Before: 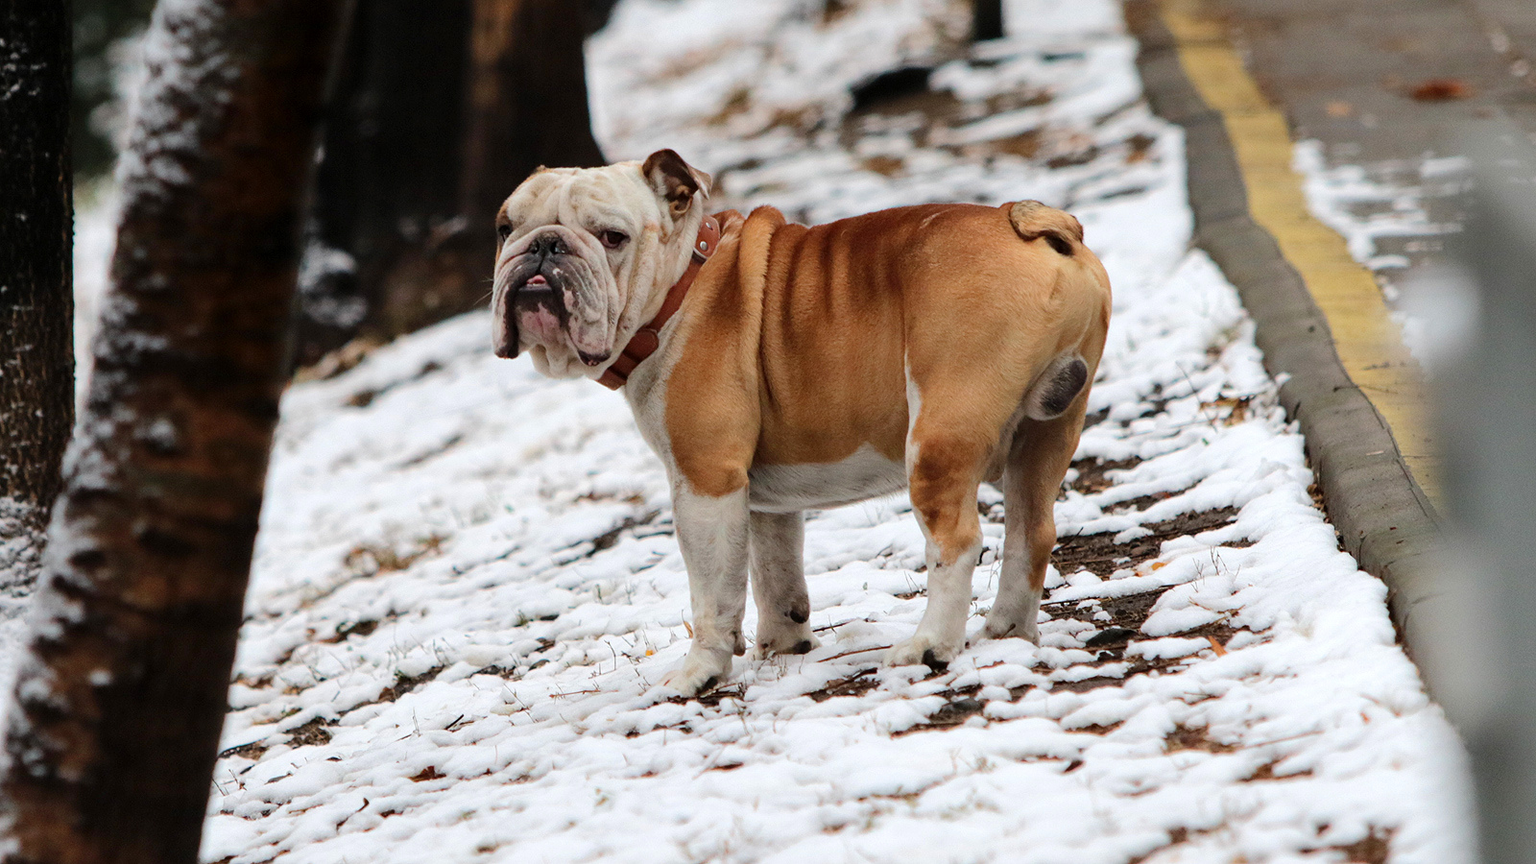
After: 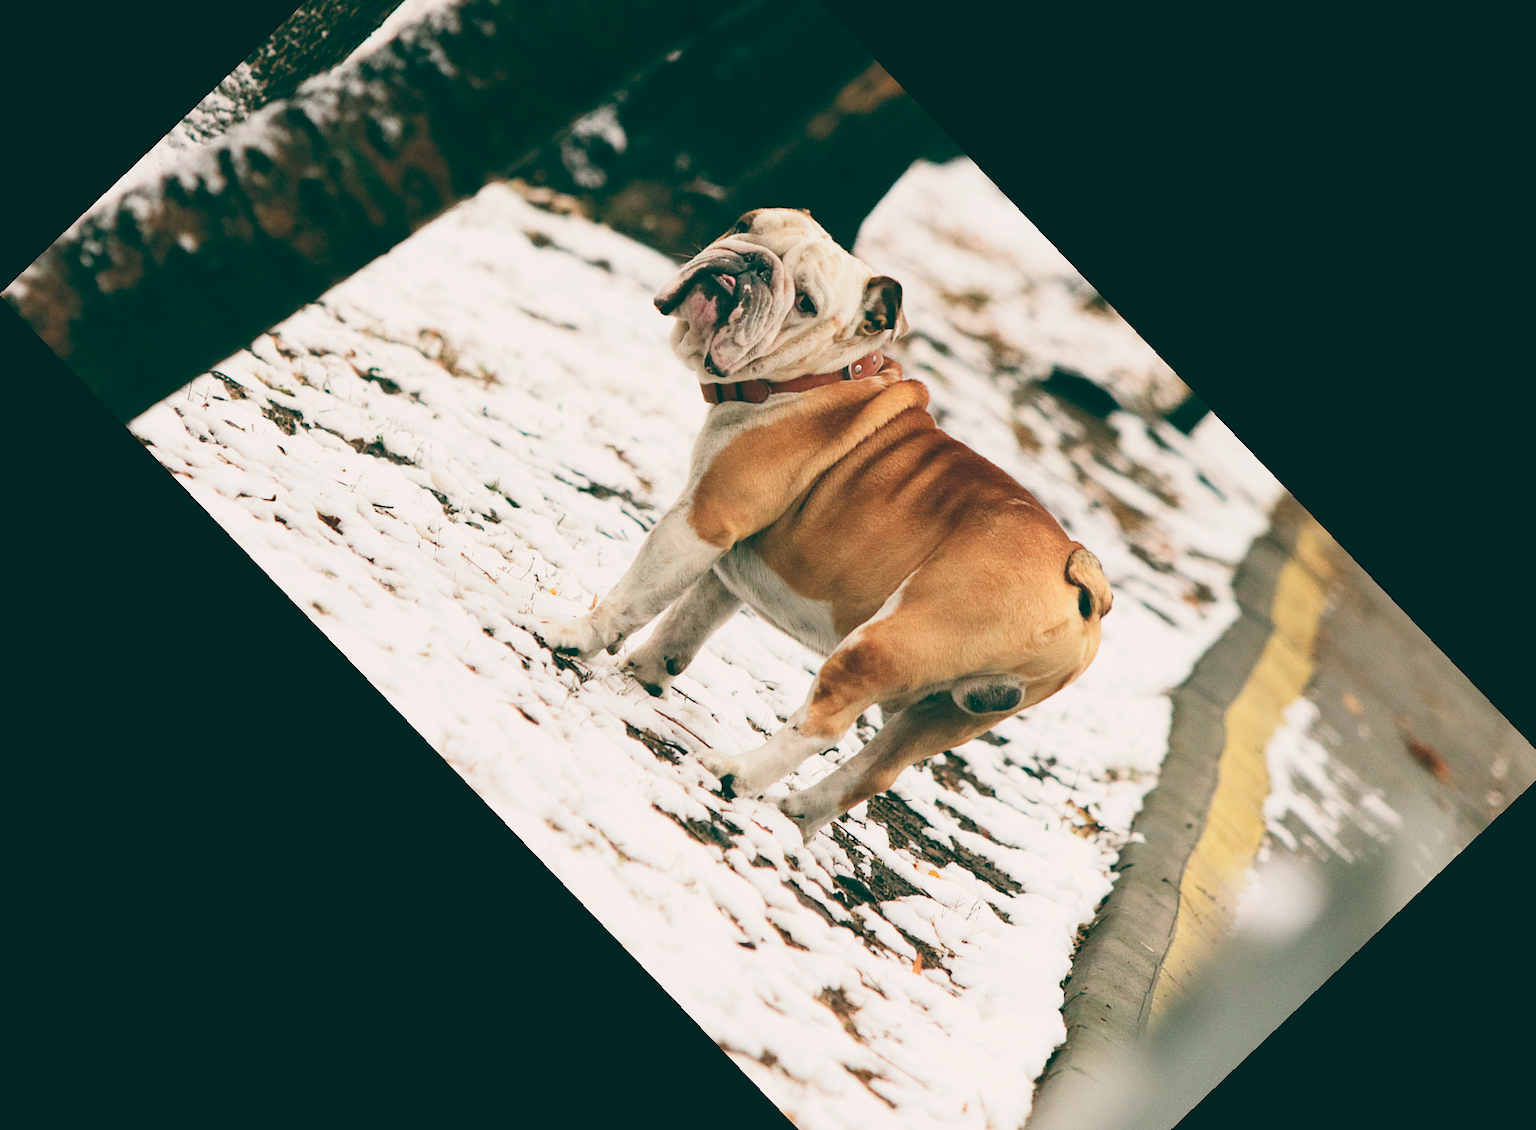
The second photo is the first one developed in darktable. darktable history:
crop and rotate: angle -46.26°, top 16.234%, right 0.912%, bottom 11.704%
color balance: lift [1.006, 0.985, 1.002, 1.015], gamma [1, 0.953, 1.008, 1.047], gain [1.076, 1.13, 1.004, 0.87]
base curve: curves: ch0 [(0, 0) (0.088, 0.125) (0.176, 0.251) (0.354, 0.501) (0.613, 0.749) (1, 0.877)], preserve colors none
color correction: highlights a* -0.482, highlights b* 0.161, shadows a* 4.66, shadows b* 20.72
